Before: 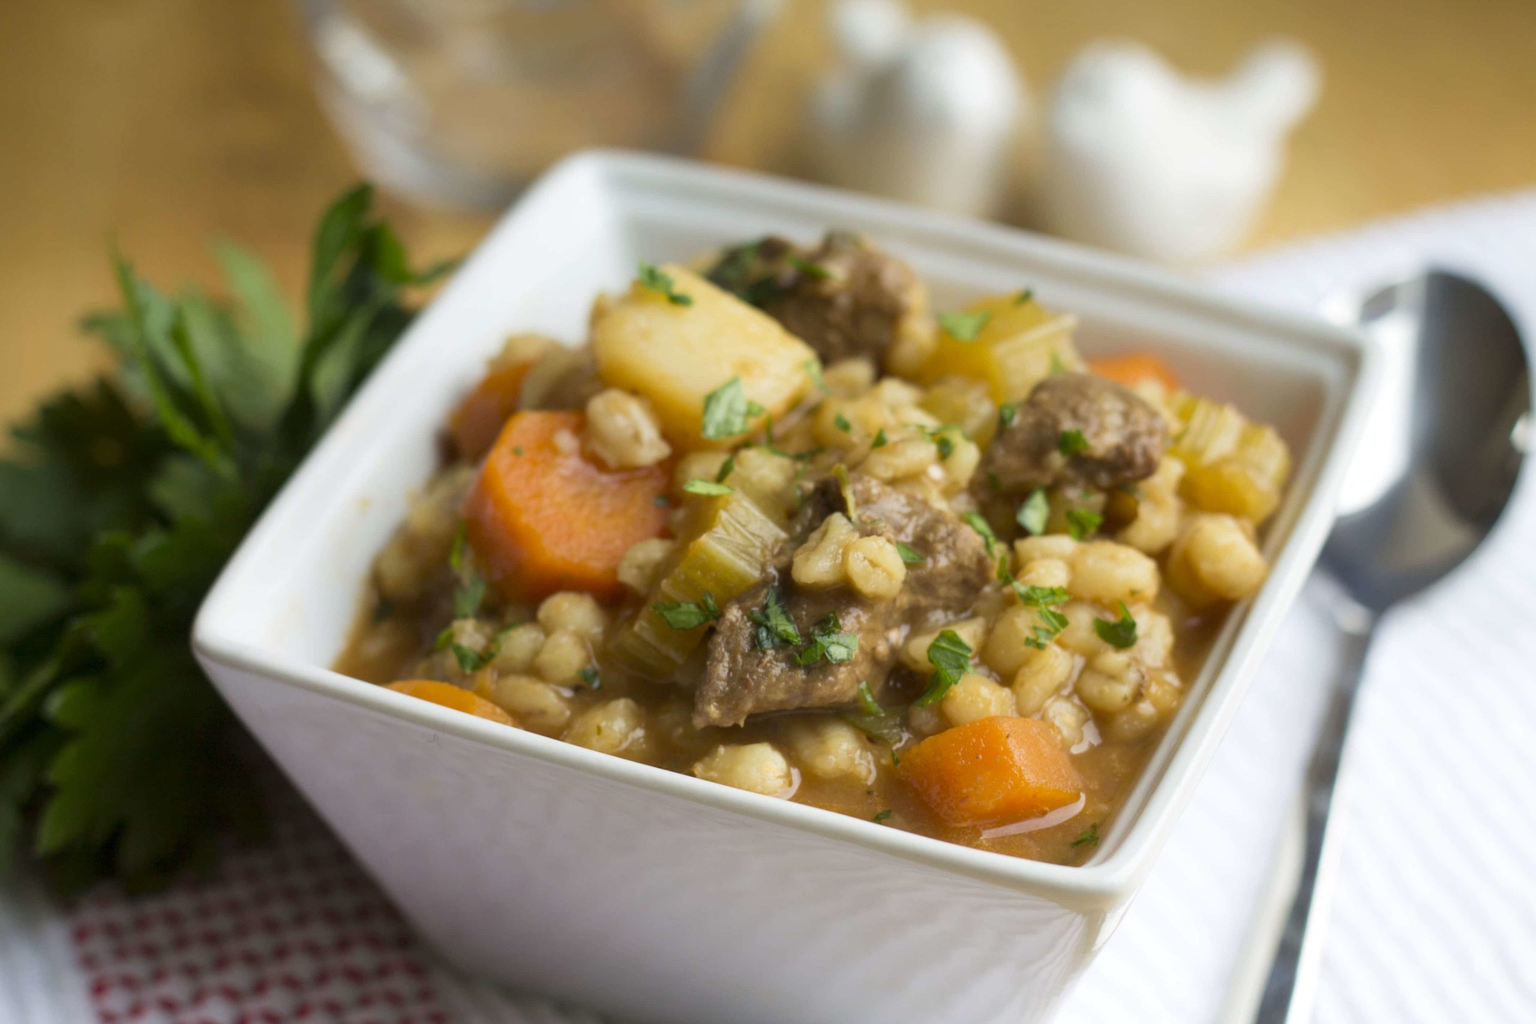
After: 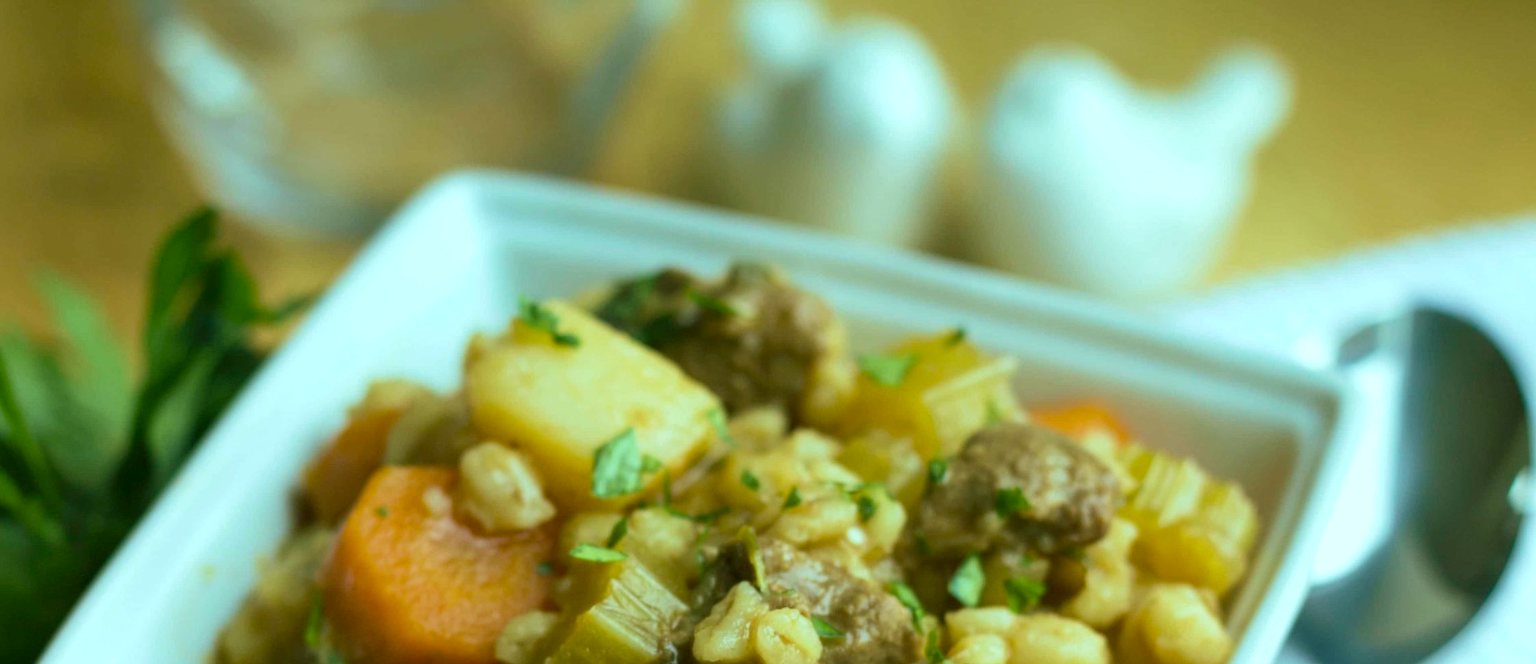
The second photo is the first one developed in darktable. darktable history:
color balance rgb: shadows lift › chroma 11.71%, shadows lift › hue 133.46°, highlights gain › chroma 4%, highlights gain › hue 200.2°, perceptual saturation grading › global saturation 18.05%
crop and rotate: left 11.812%, bottom 42.776%
local contrast: highlights 100%, shadows 100%, detail 120%, midtone range 0.2
velvia: on, module defaults
